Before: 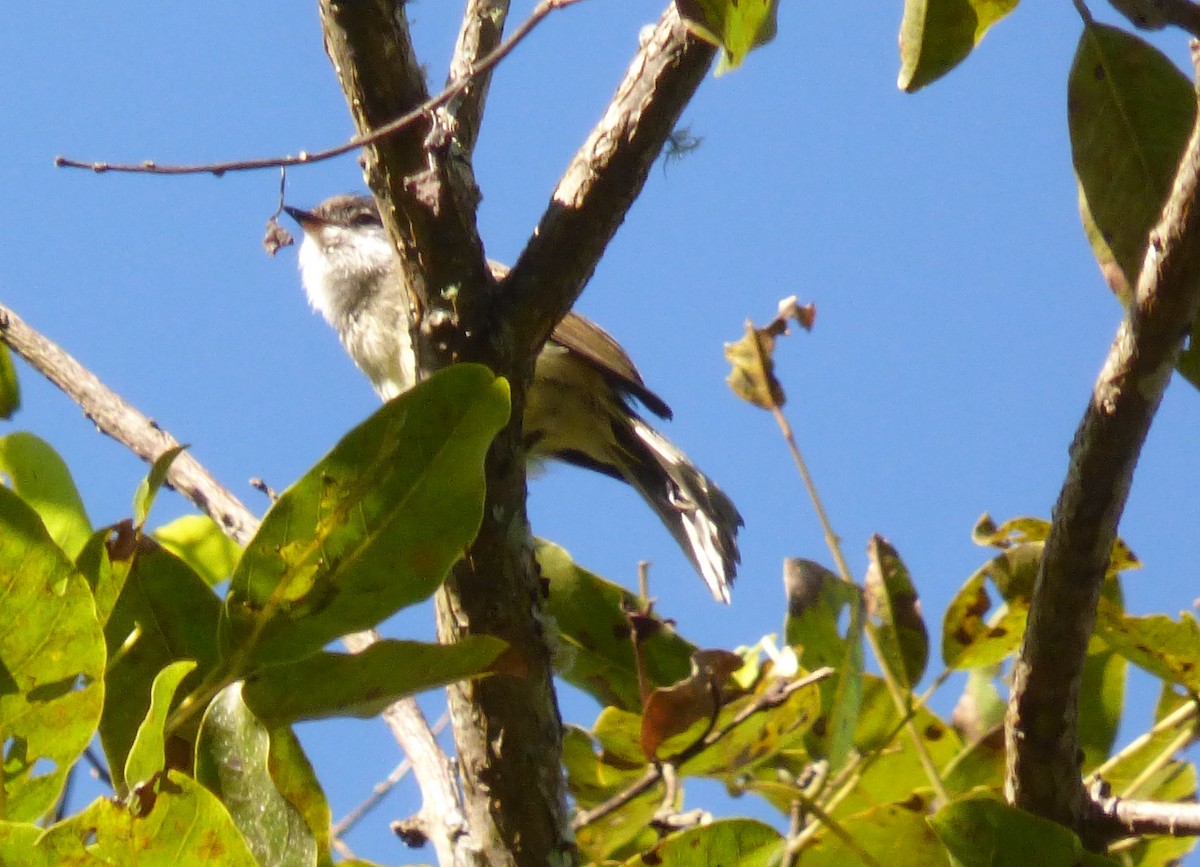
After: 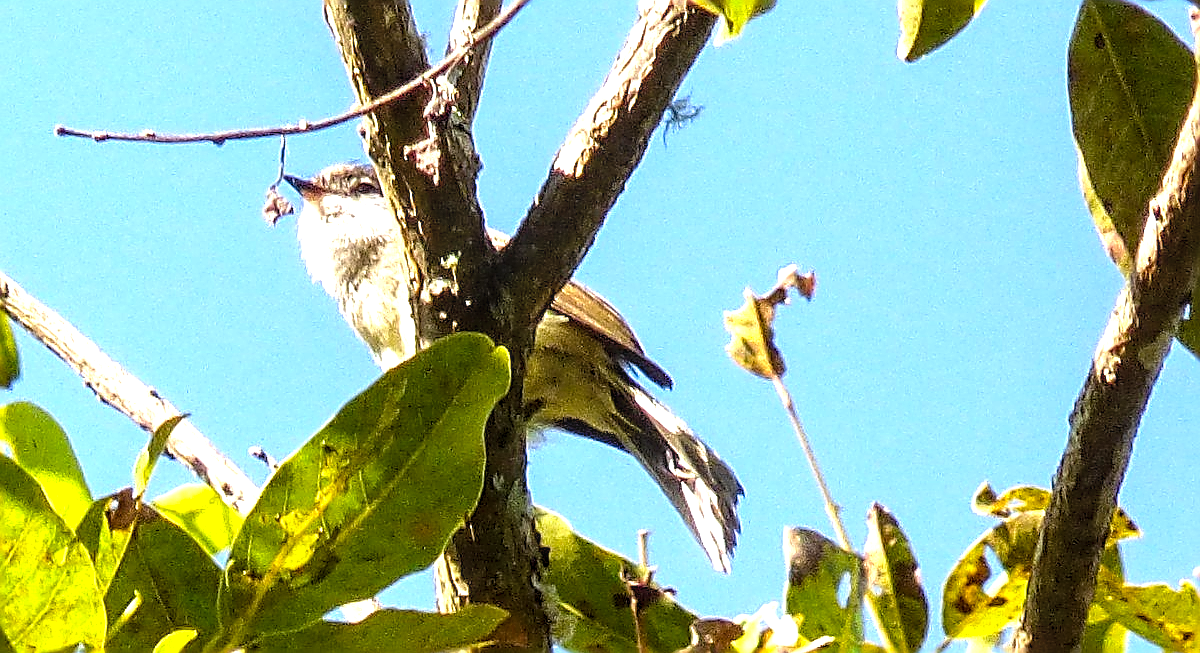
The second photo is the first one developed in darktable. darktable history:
crop: top 3.678%, bottom 20.903%
exposure: black level correction 0.001, exposure 0.499 EV, compensate highlight preservation false
color balance rgb: shadows lift › luminance 0.754%, shadows lift › chroma 0.49%, shadows lift › hue 17.47°, global offset › luminance -0.279%, global offset › hue 263.02°, linear chroma grading › global chroma 9.062%, perceptual saturation grading › global saturation 0.826%, global vibrance 1.711%, saturation formula JzAzBz (2021)
tone equalizer: -8 EV -0.772 EV, -7 EV -0.692 EV, -6 EV -0.626 EV, -5 EV -0.375 EV, -3 EV 0.368 EV, -2 EV 0.6 EV, -1 EV 0.697 EV, +0 EV 0.725 EV
local contrast: detail 130%
sharpen: amount 1.879
